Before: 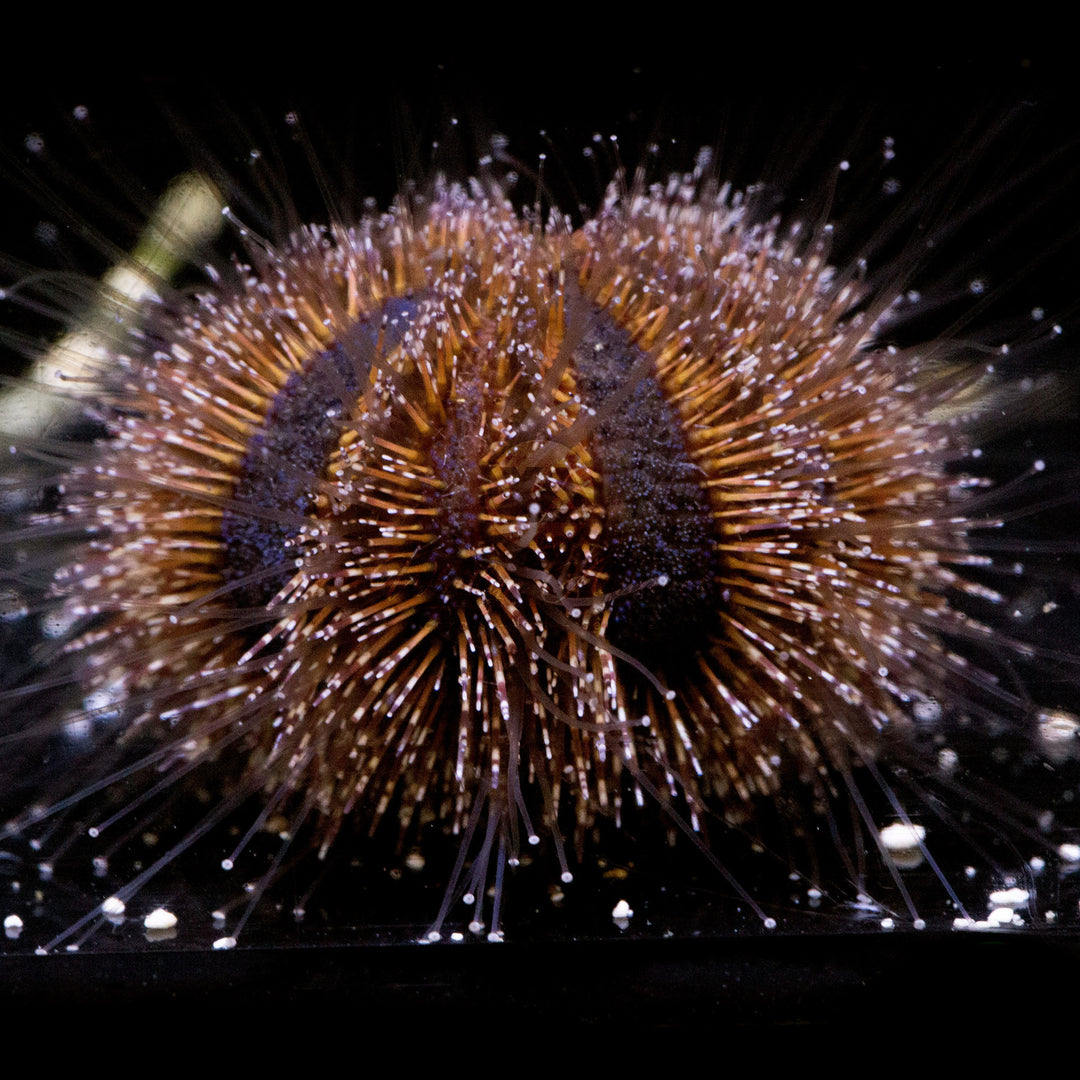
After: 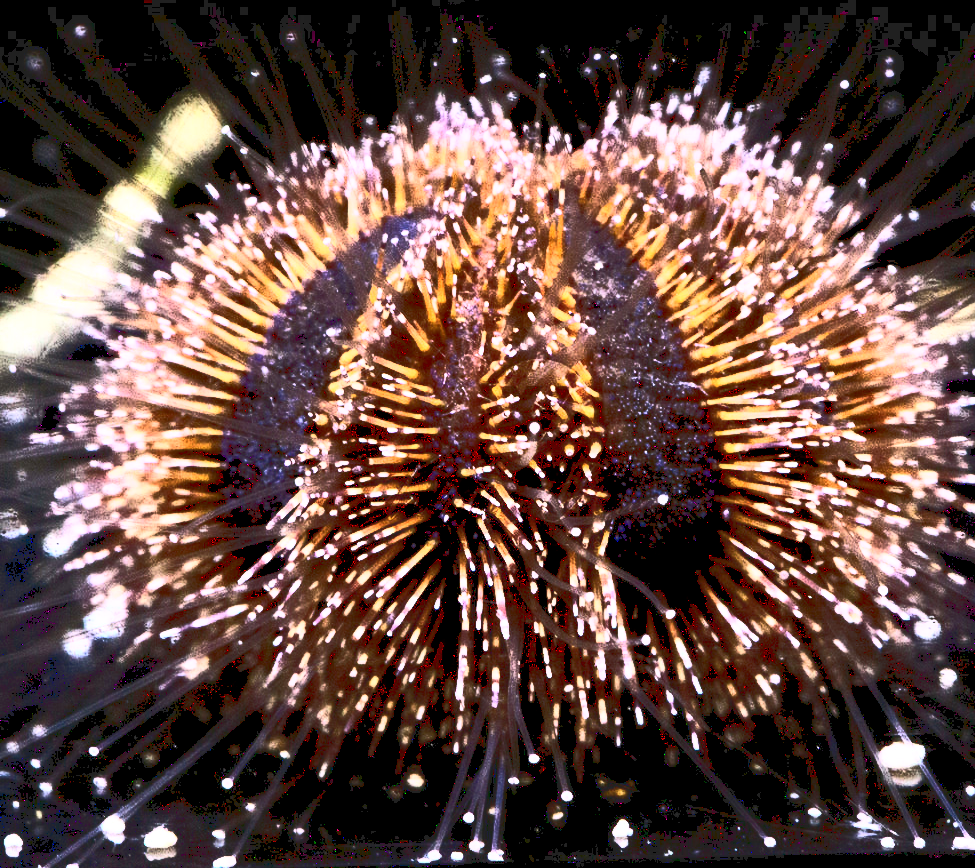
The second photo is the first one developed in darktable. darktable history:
tone equalizer: -8 EV -0.422 EV, -7 EV -0.362 EV, -6 EV -0.338 EV, -5 EV -0.217 EV, -3 EV 0.206 EV, -2 EV 0.322 EV, -1 EV 0.389 EV, +0 EV 0.438 EV, edges refinement/feathering 500, mask exposure compensation -1.57 EV, preserve details no
crop: top 7.515%, right 9.703%, bottom 12.047%
exposure: exposure 0.408 EV, compensate exposure bias true, compensate highlight preservation false
contrast equalizer: octaves 7, y [[0.514, 0.573, 0.581, 0.508, 0.5, 0.5], [0.5 ×6], [0.5 ×6], [0 ×6], [0 ×6]]
base curve: curves: ch0 [(0, 0.015) (0.085, 0.116) (0.134, 0.298) (0.19, 0.545) (0.296, 0.764) (0.599, 0.982) (1, 1)]
